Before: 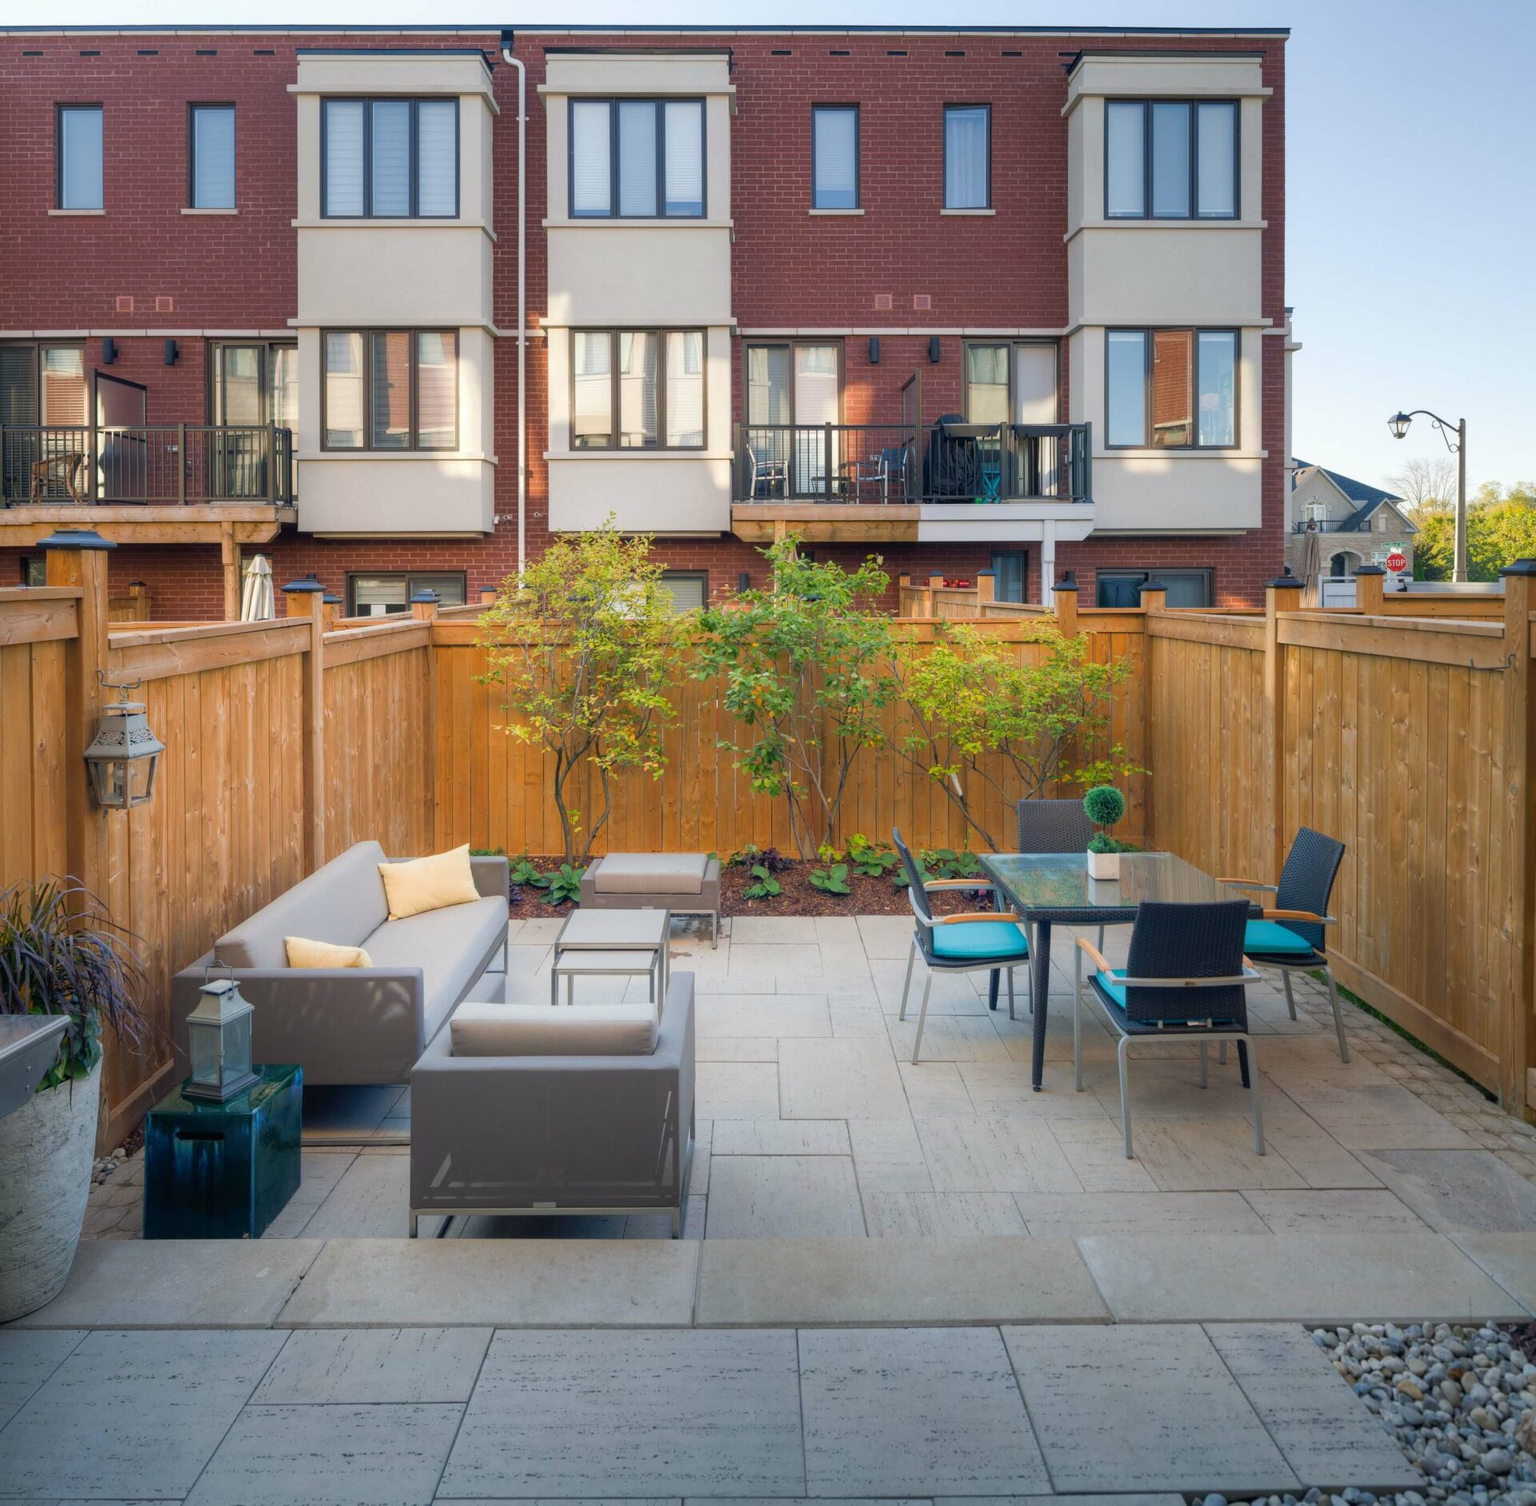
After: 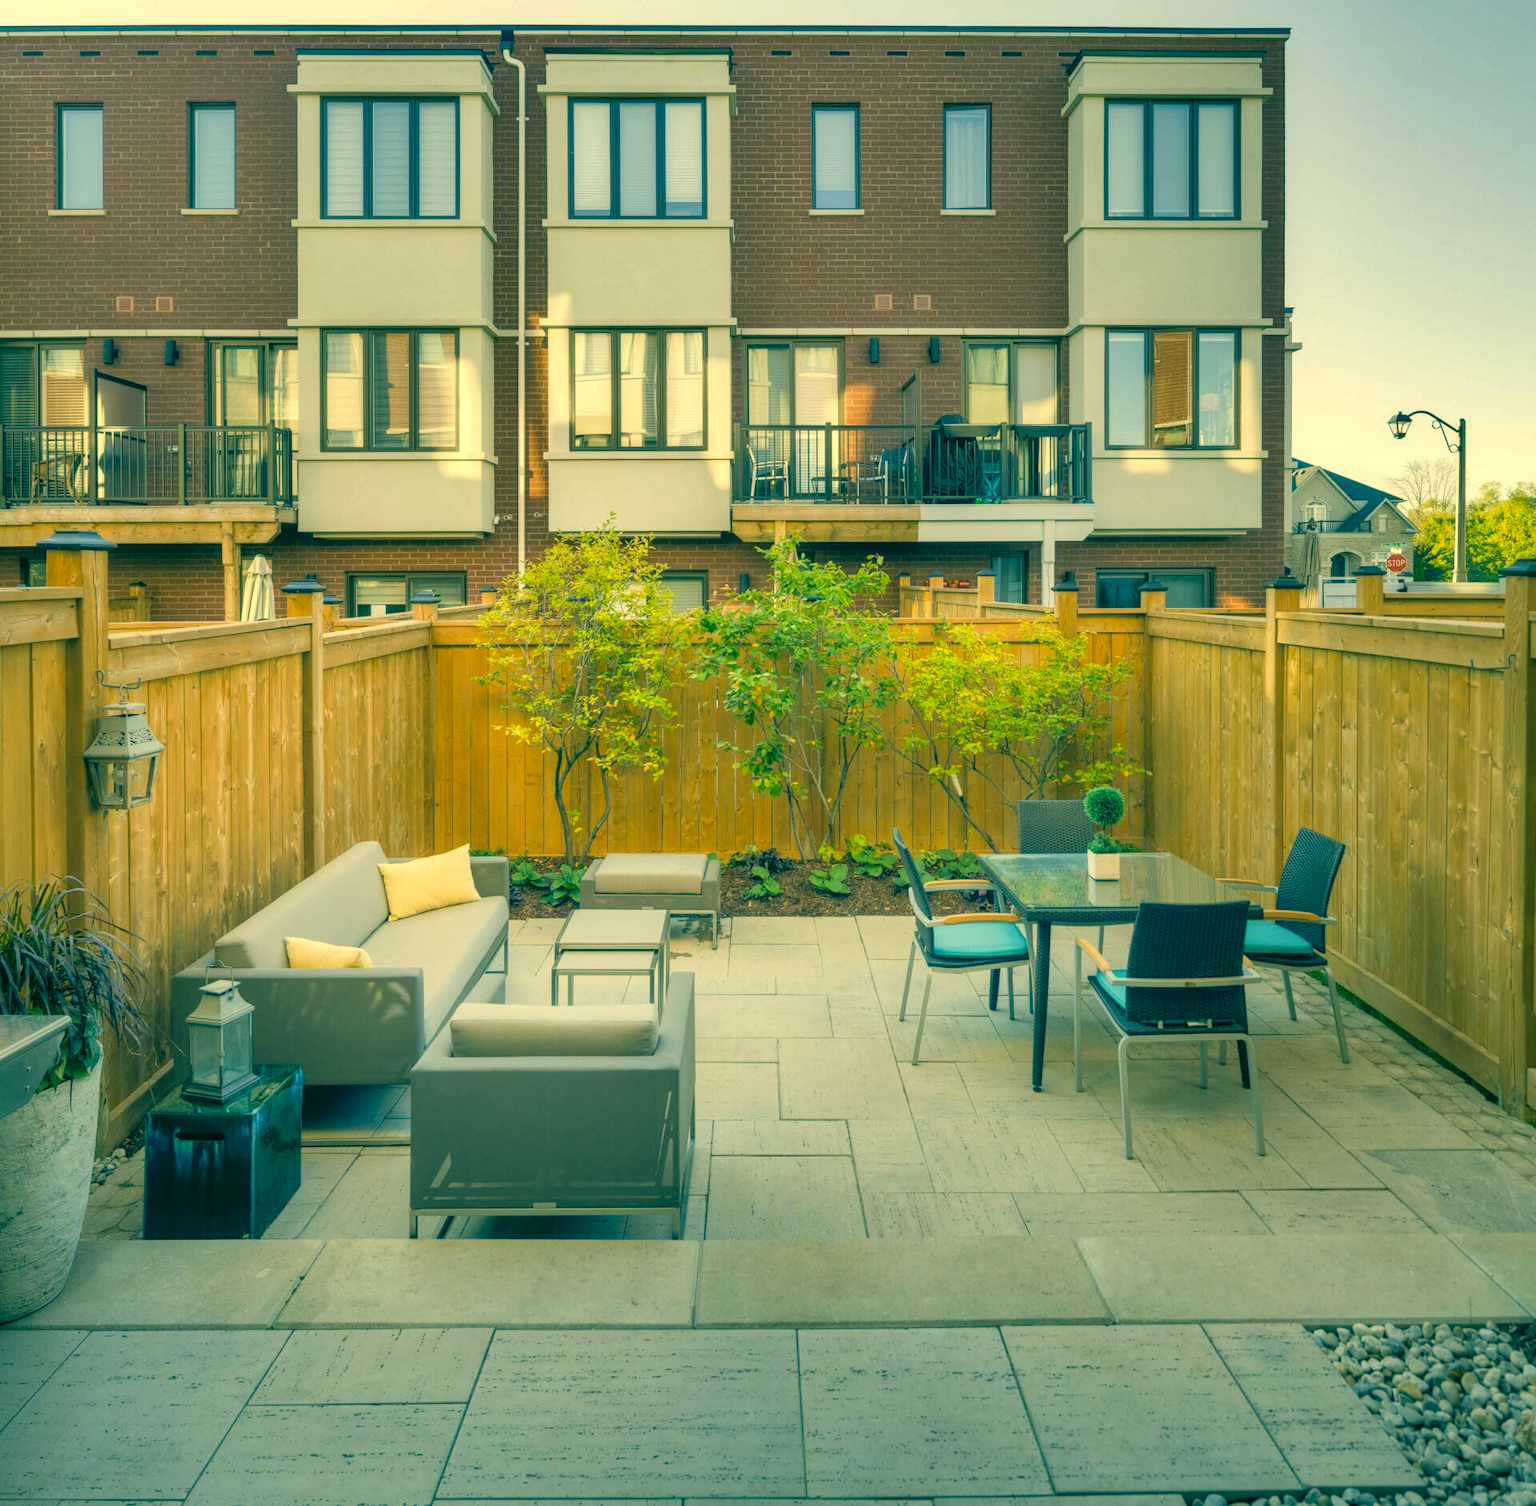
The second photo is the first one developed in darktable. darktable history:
color correction: highlights a* 1.99, highlights b* 34.15, shadows a* -36.99, shadows b* -5.69
local contrast: on, module defaults
shadows and highlights: shadows 58.13, soften with gaussian
contrast brightness saturation: brightness 0.145
